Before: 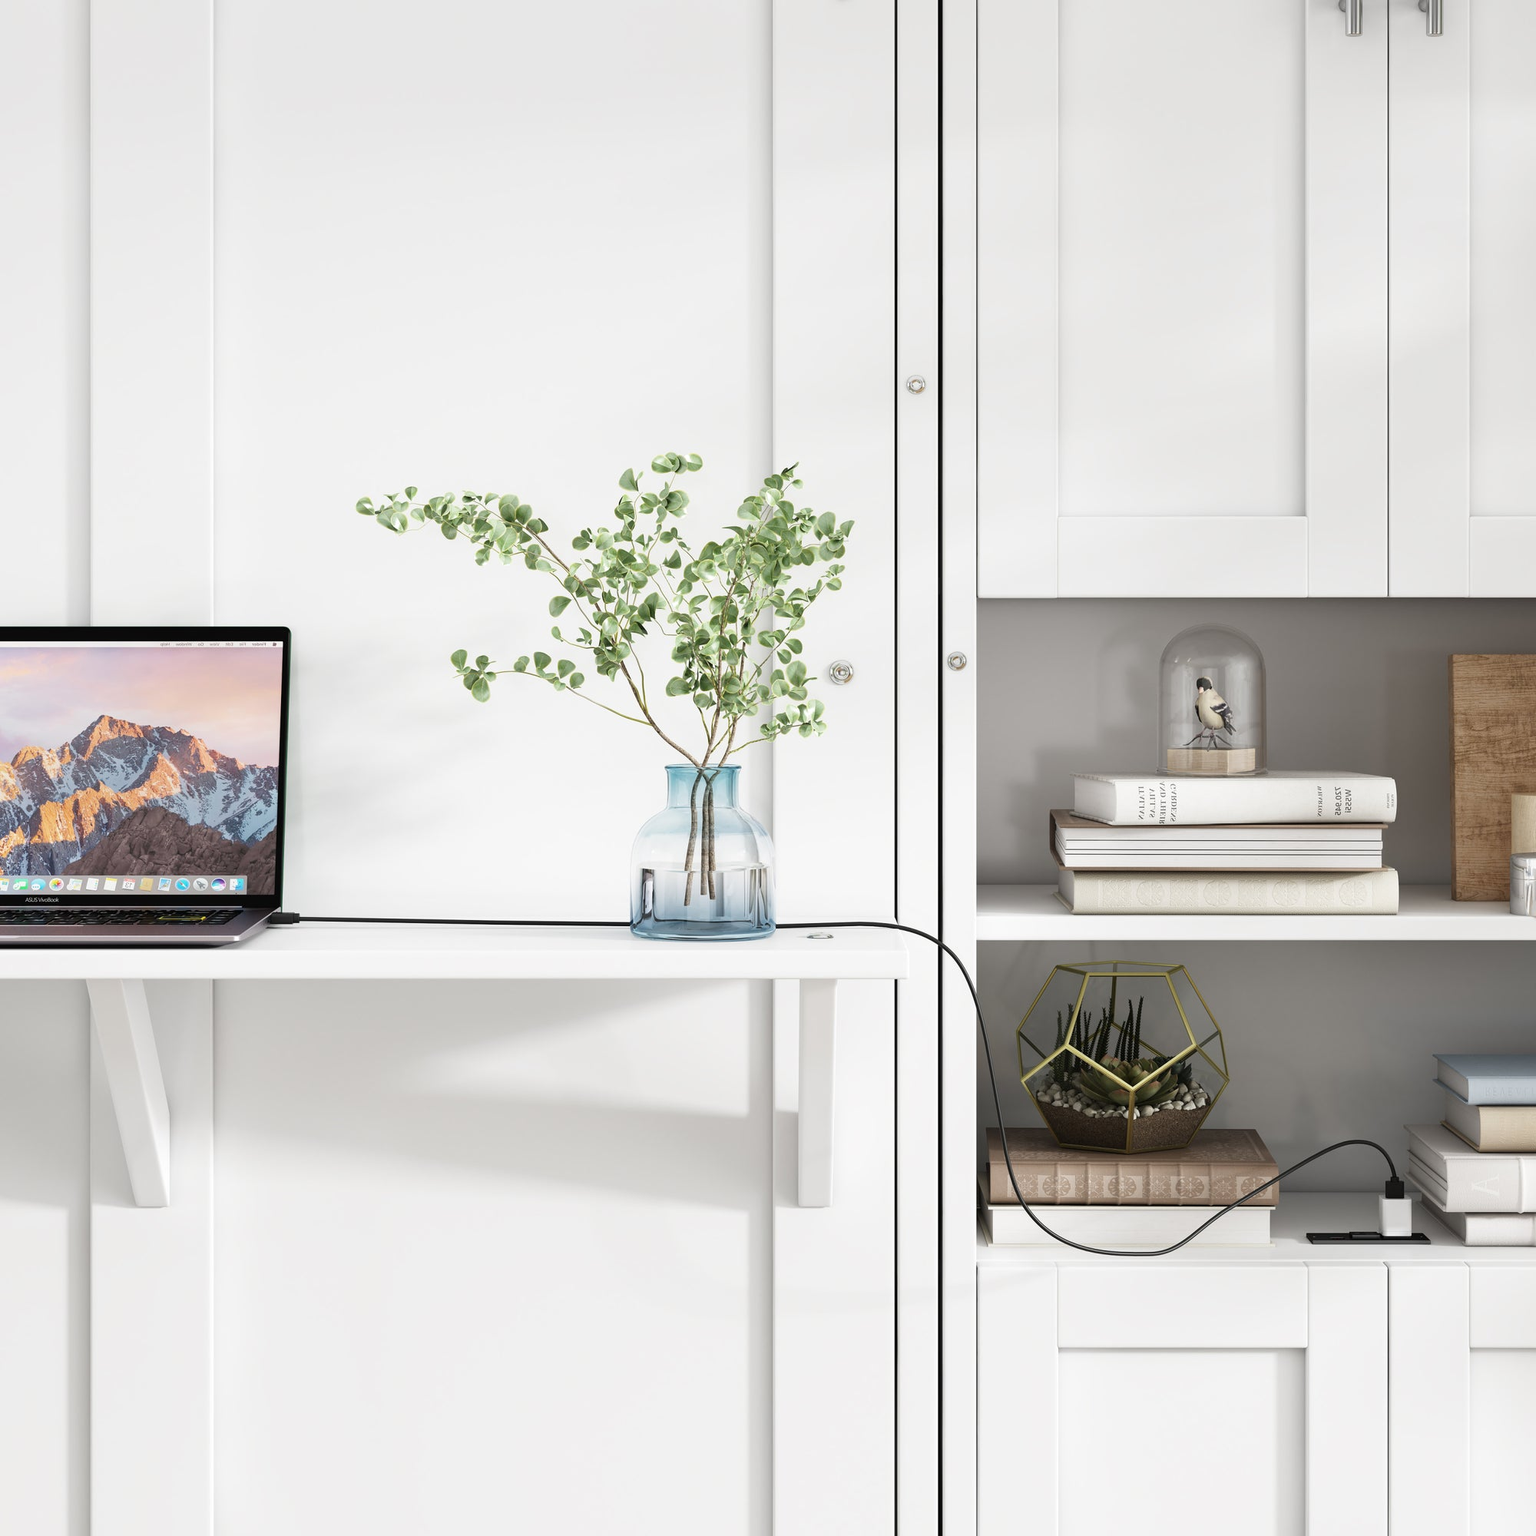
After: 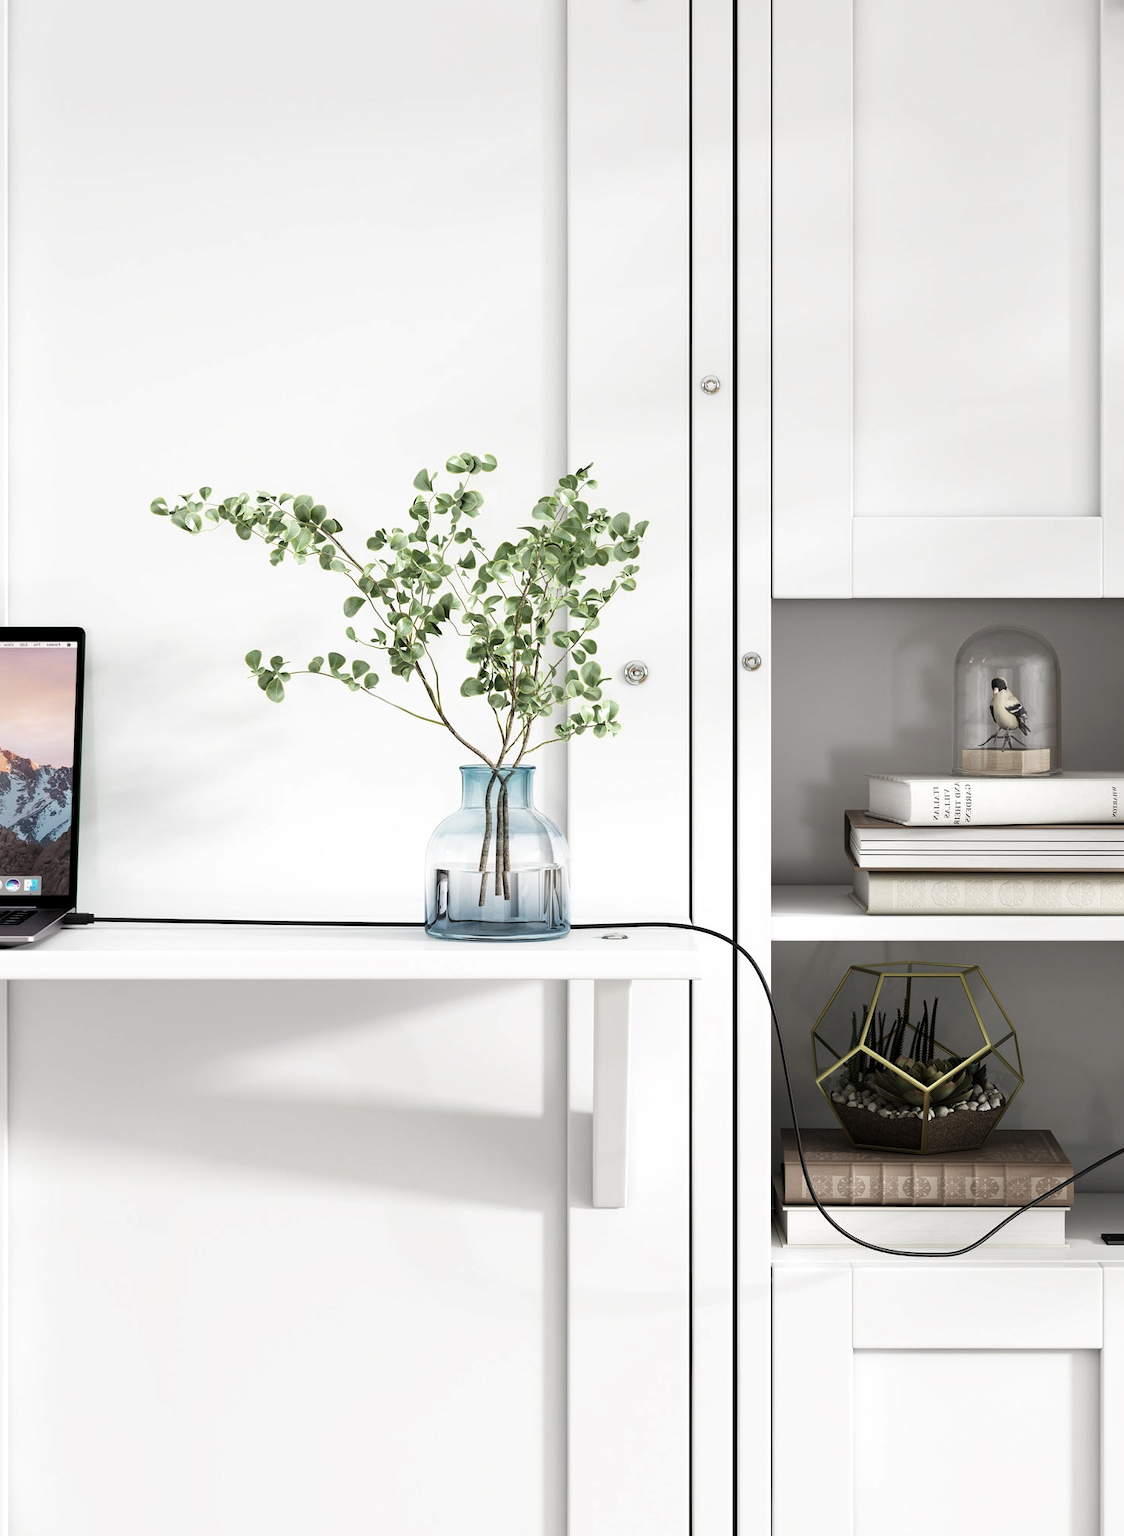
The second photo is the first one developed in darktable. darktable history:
crop: left 13.443%, right 13.31%
levels: levels [0.029, 0.545, 0.971]
